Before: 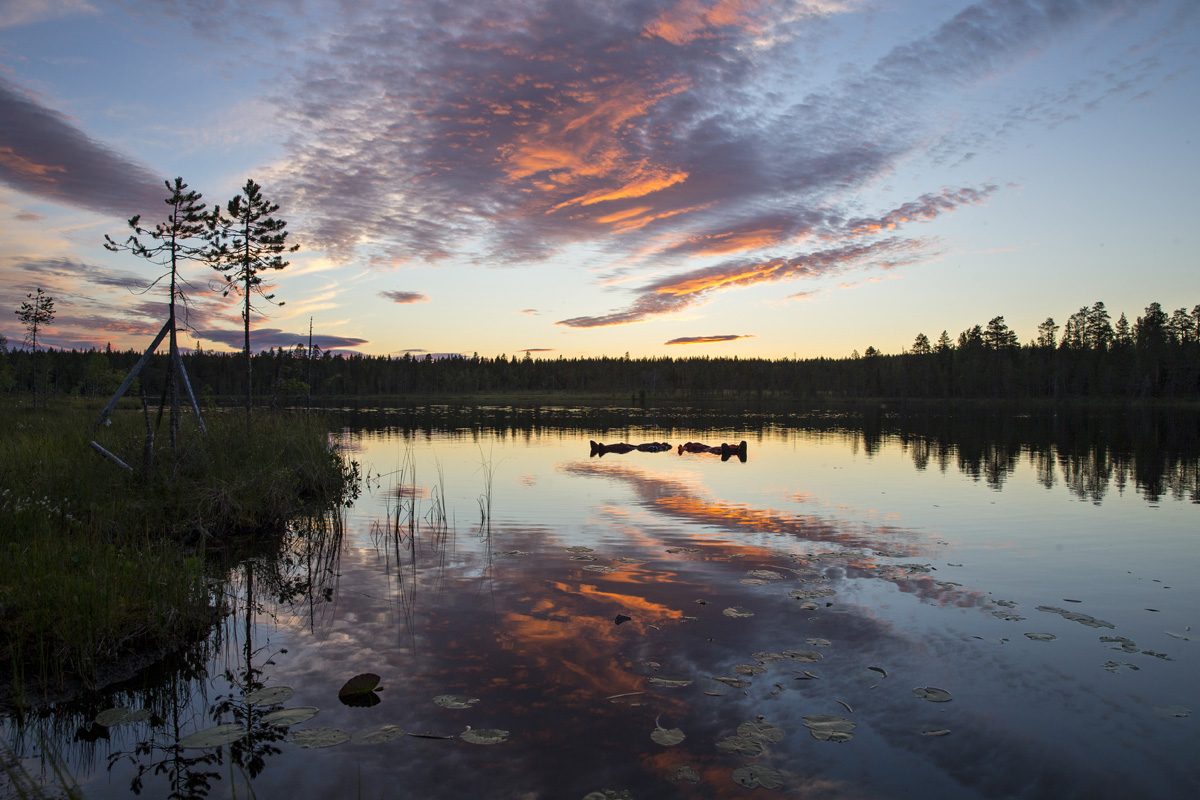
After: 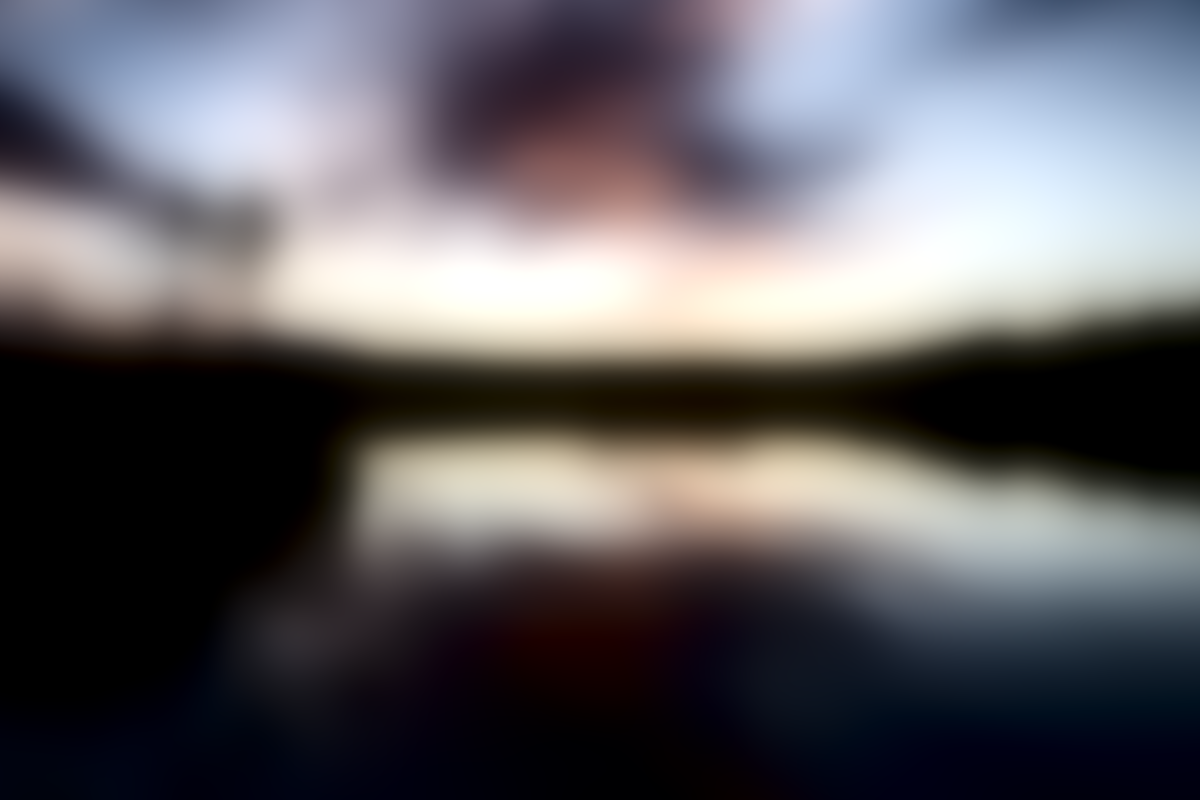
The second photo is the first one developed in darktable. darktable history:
exposure: black level correction 0, exposure 0.5 EV, compensate highlight preservation false
lowpass: radius 31.92, contrast 1.72, brightness -0.98, saturation 0.94
local contrast: detail 160%
